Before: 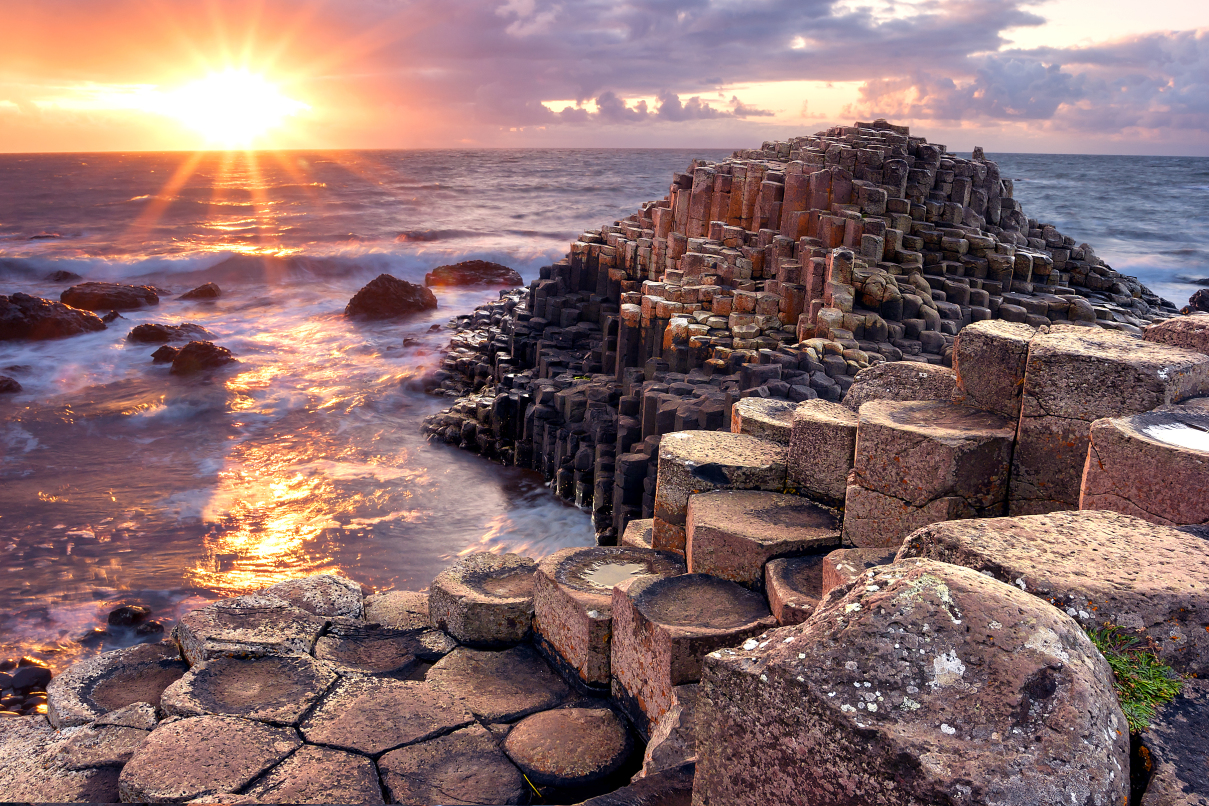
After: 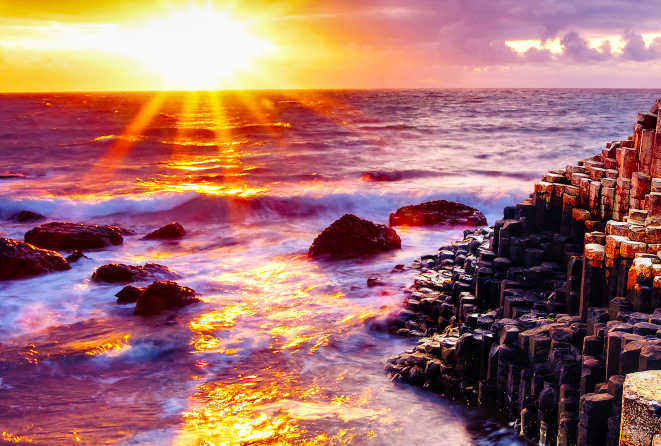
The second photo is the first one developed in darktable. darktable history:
color balance rgb: linear chroma grading › global chroma 14.852%, perceptual saturation grading › global saturation 29.894%, global vibrance 20%
crop and rotate: left 3.051%, top 7.571%, right 42.237%, bottom 37.025%
shadows and highlights: radius 107.19, shadows 45.01, highlights -66.49, low approximation 0.01, soften with gaussian
tone curve: curves: ch0 [(0, 0) (0.003, 0.019) (0.011, 0.019) (0.025, 0.022) (0.044, 0.026) (0.069, 0.032) (0.1, 0.052) (0.136, 0.081) (0.177, 0.123) (0.224, 0.17) (0.277, 0.219) (0.335, 0.276) (0.399, 0.344) (0.468, 0.421) (0.543, 0.508) (0.623, 0.604) (0.709, 0.705) (0.801, 0.797) (0.898, 0.894) (1, 1)], preserve colors none
exposure: exposure -0.358 EV, compensate exposure bias true, compensate highlight preservation false
local contrast: detail 130%
base curve: curves: ch0 [(0, 0) (0.028, 0.03) (0.121, 0.232) (0.46, 0.748) (0.859, 0.968) (1, 1)], preserve colors none
